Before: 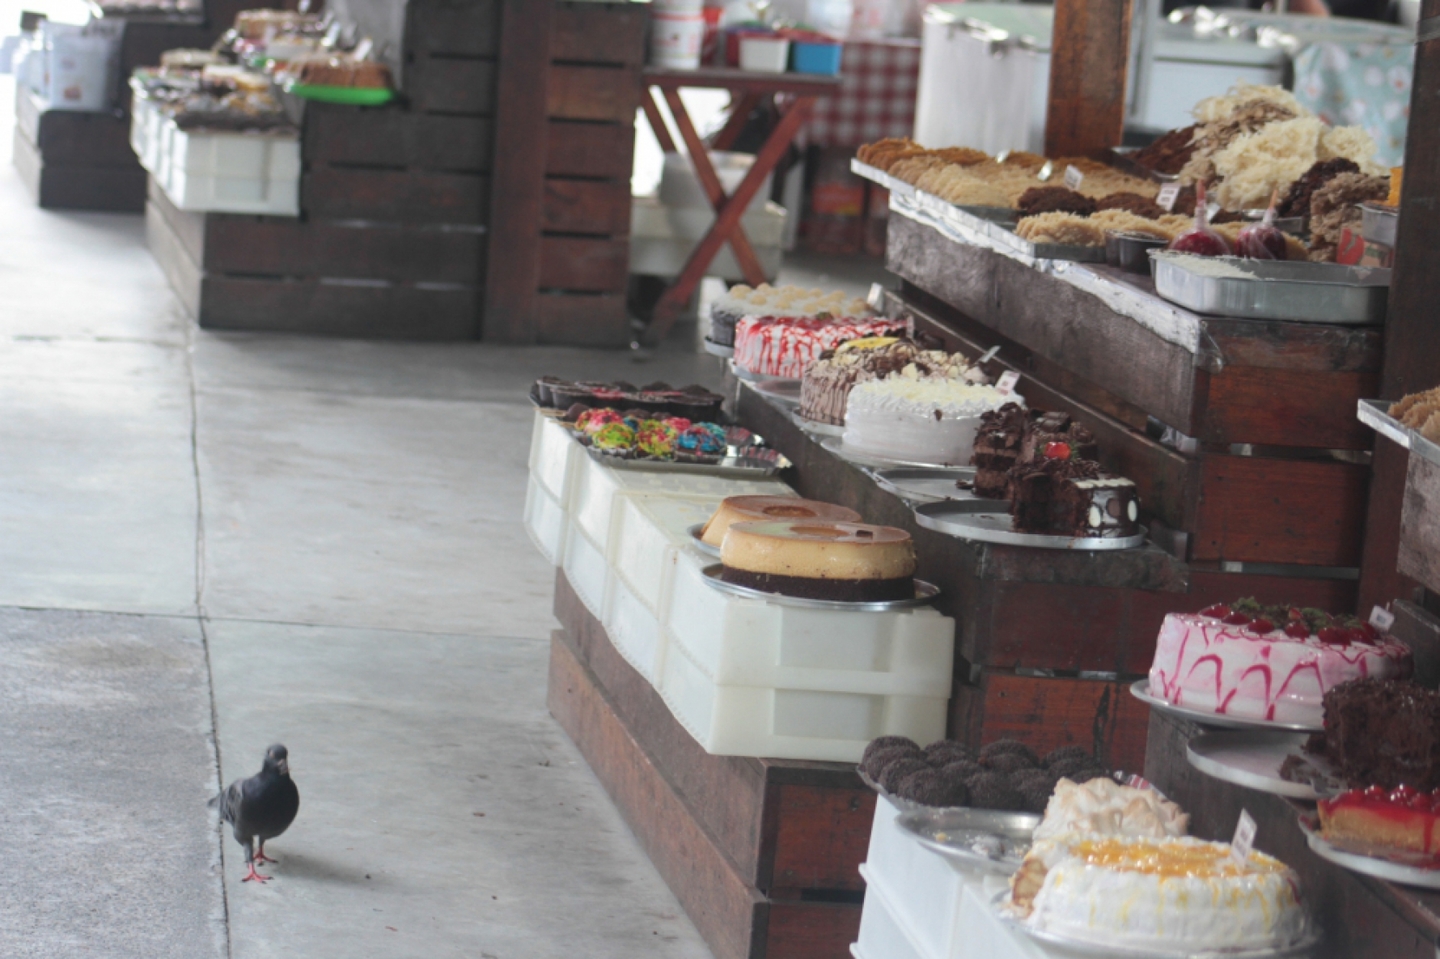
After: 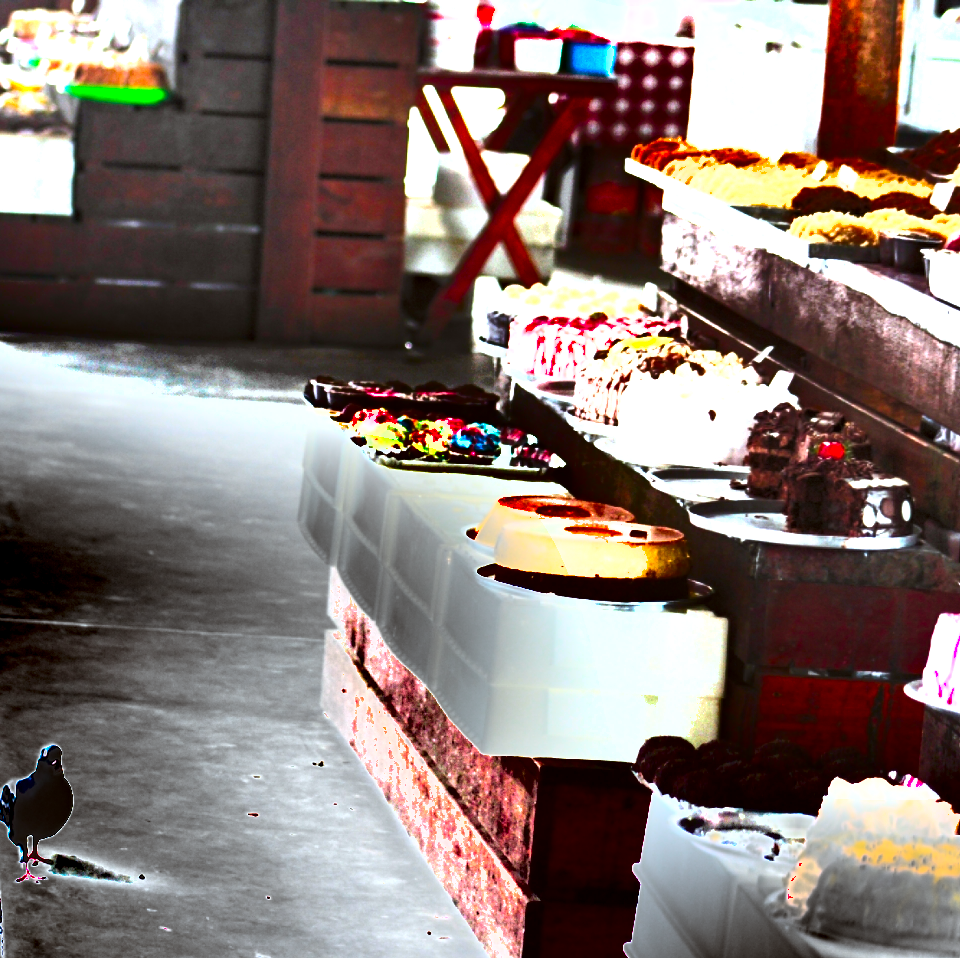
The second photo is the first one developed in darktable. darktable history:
shadows and highlights: radius 171.16, shadows 27, white point adjustment 3.13, highlights -67.95, soften with gaussian
haze removal: adaptive false
color correction: highlights a* -3.28, highlights b* -6.24, shadows a* 3.1, shadows b* 5.19
color balance rgb: linear chroma grading › global chroma 15%, perceptual saturation grading › global saturation 30%
exposure: exposure 2 EV, compensate highlight preservation false
contrast brightness saturation: brightness -0.02, saturation 0.35
levels: levels [0.182, 0.542, 0.902]
crop and rotate: left 15.754%, right 17.579%
